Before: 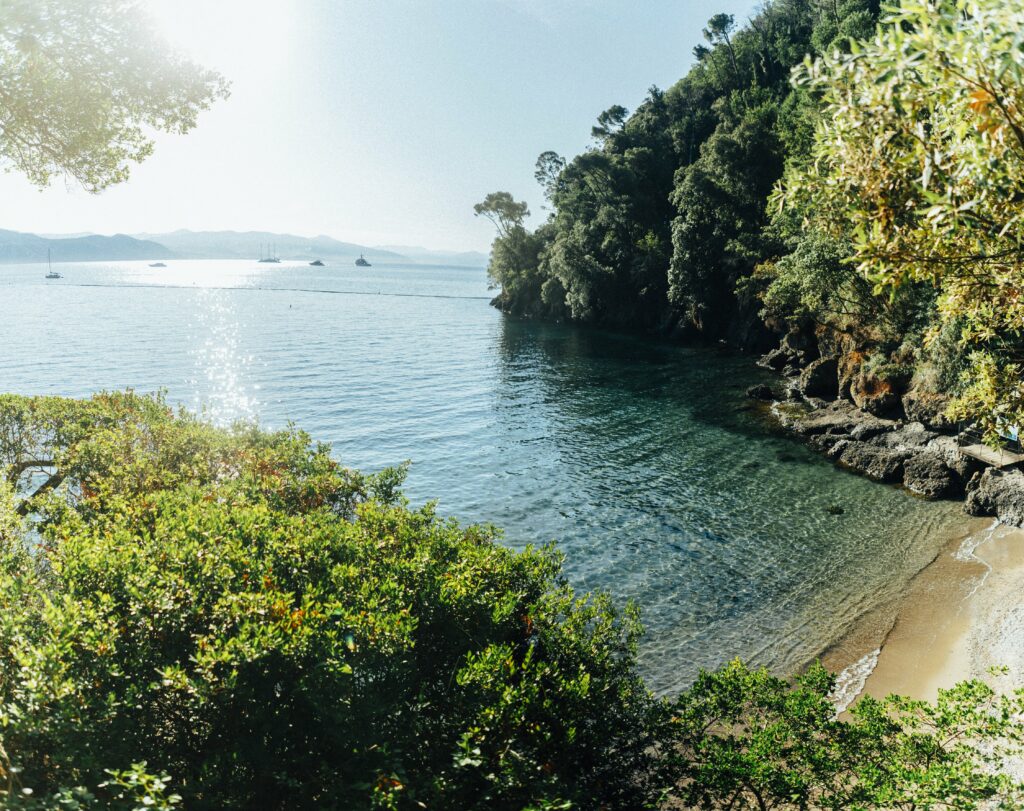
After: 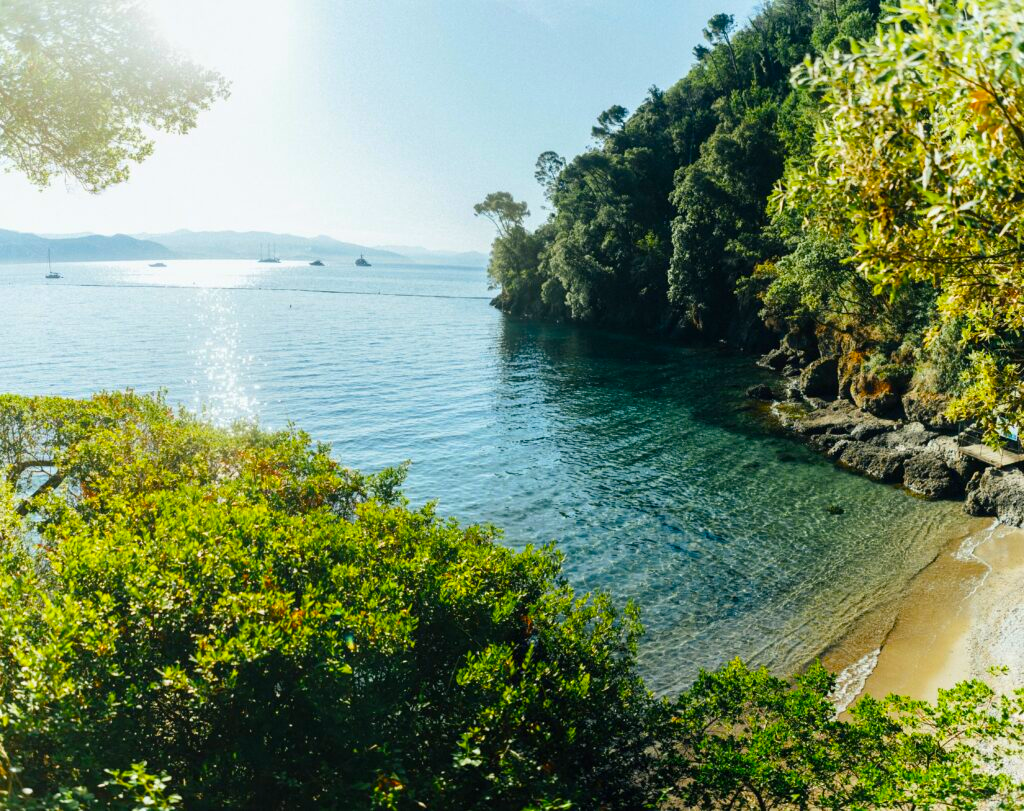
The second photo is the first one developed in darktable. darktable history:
color balance rgb: shadows lift › chroma 1.005%, shadows lift › hue 216.81°, linear chroma grading › global chroma 25.288%, perceptual saturation grading › global saturation 17.755%
